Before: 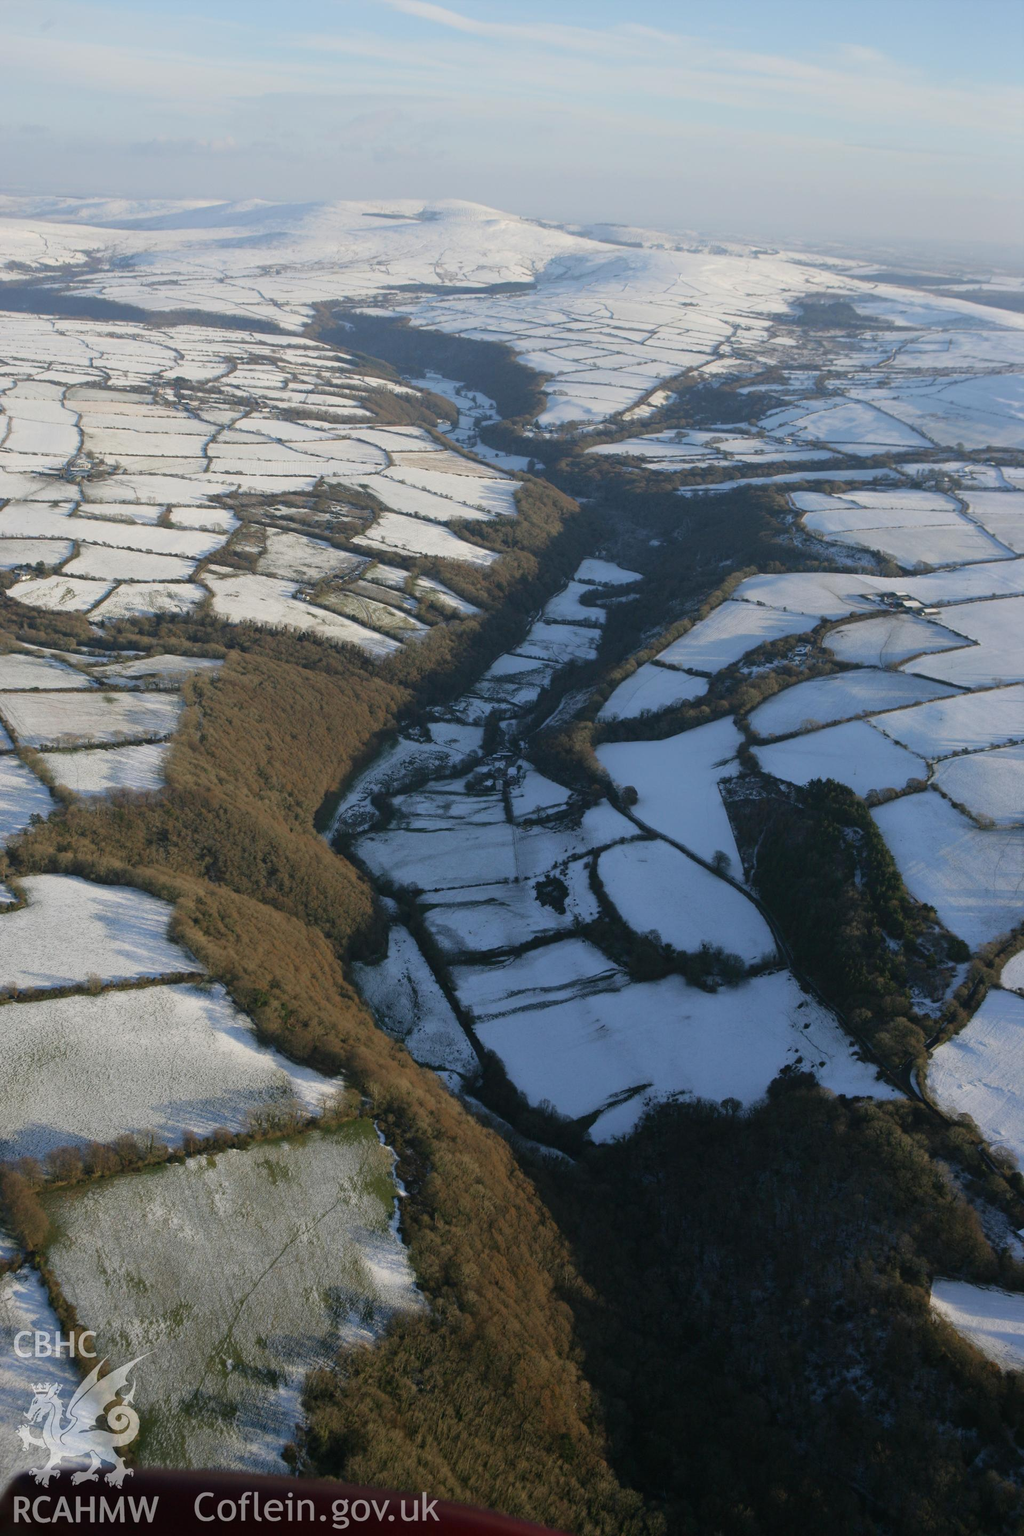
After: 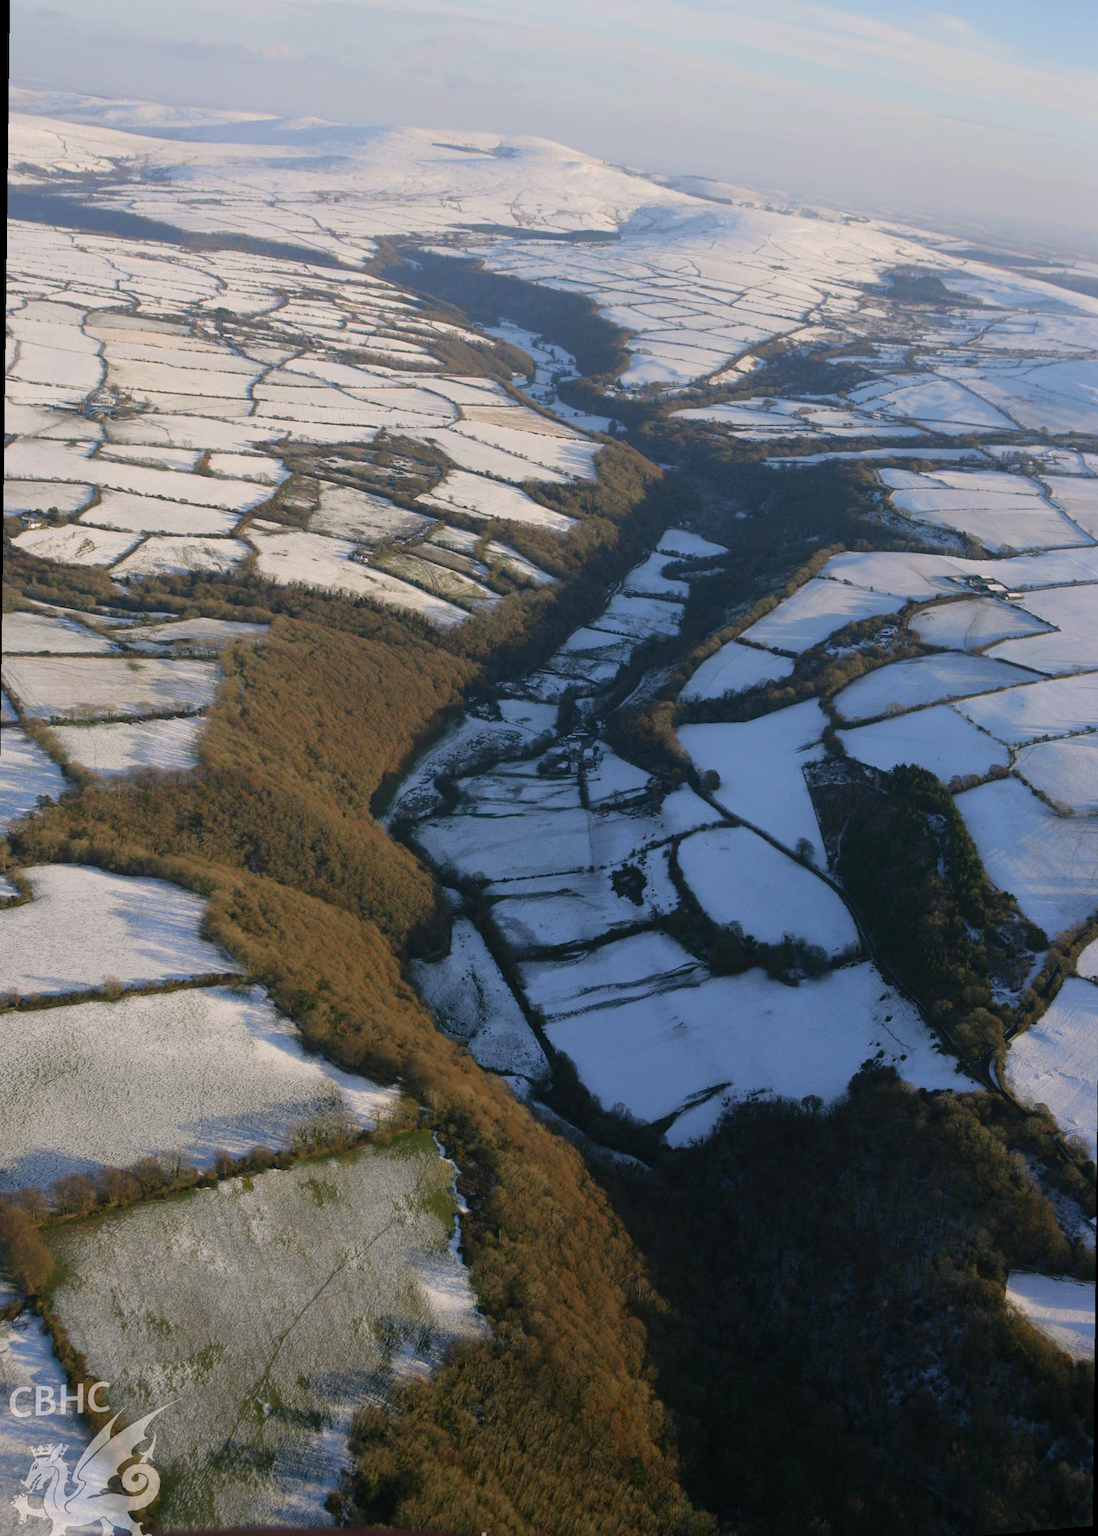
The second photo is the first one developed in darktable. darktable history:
rotate and perspective: rotation 0.679°, lens shift (horizontal) 0.136, crop left 0.009, crop right 0.991, crop top 0.078, crop bottom 0.95
color correction: highlights a* 3.22, highlights b* 1.93, saturation 1.19
